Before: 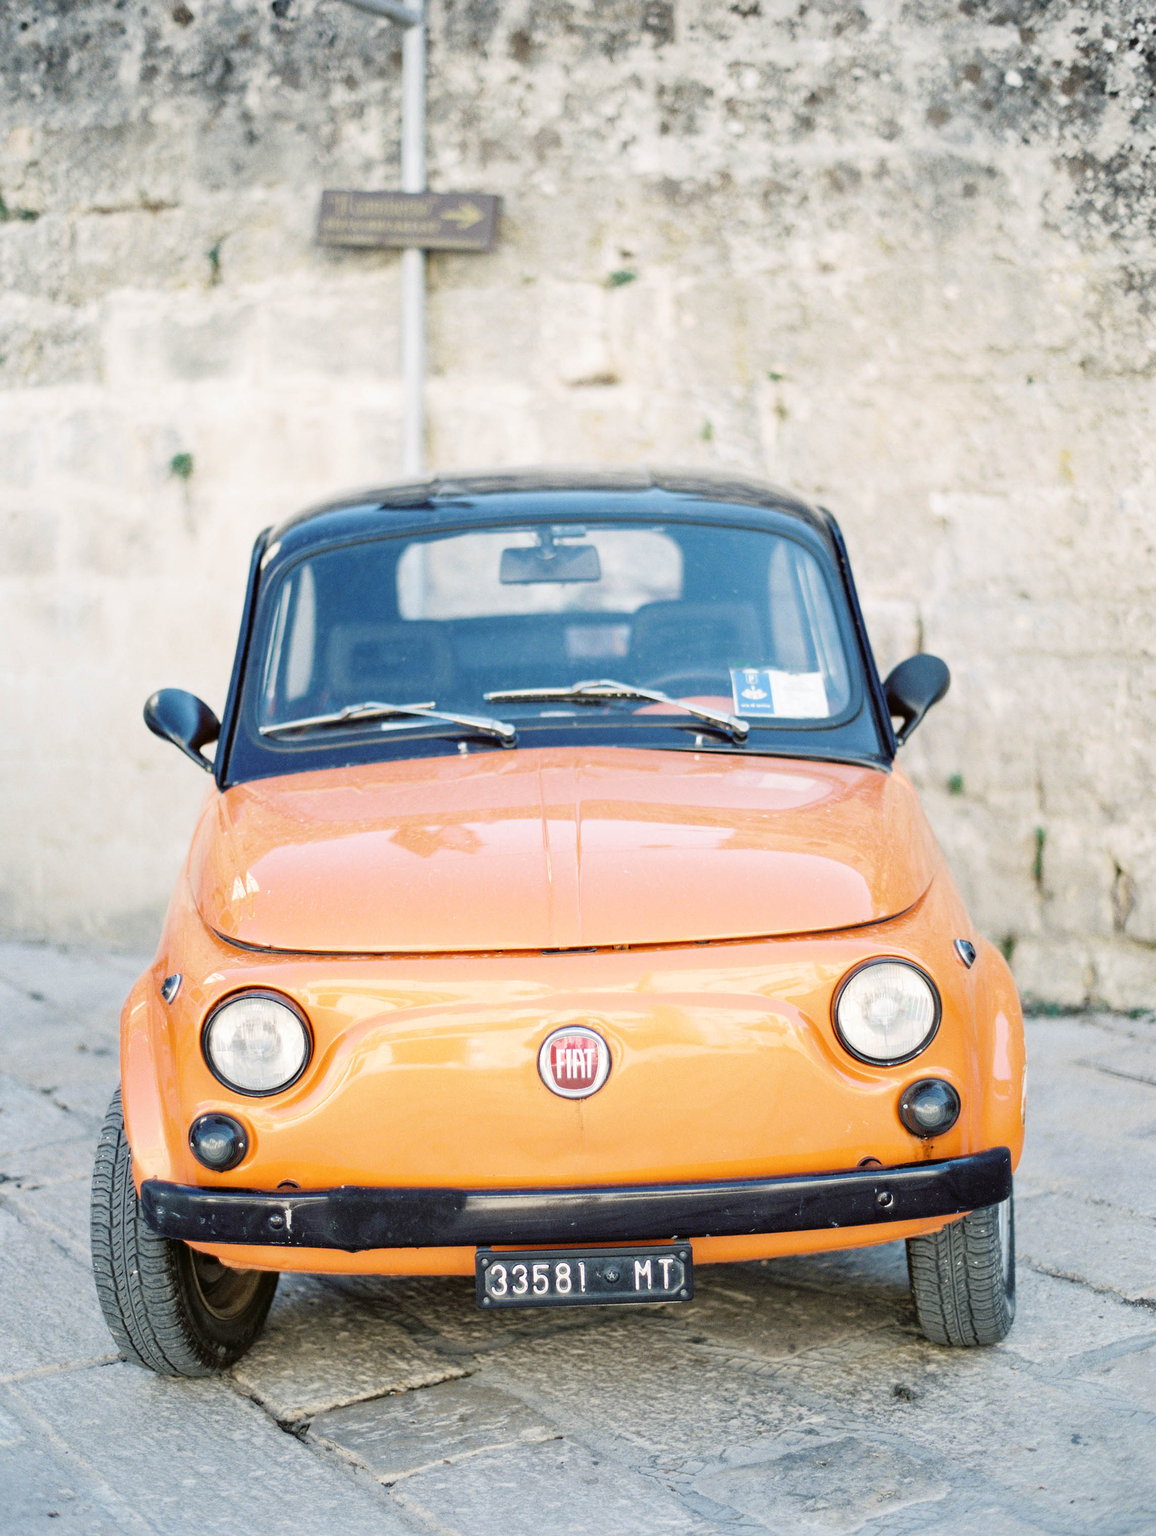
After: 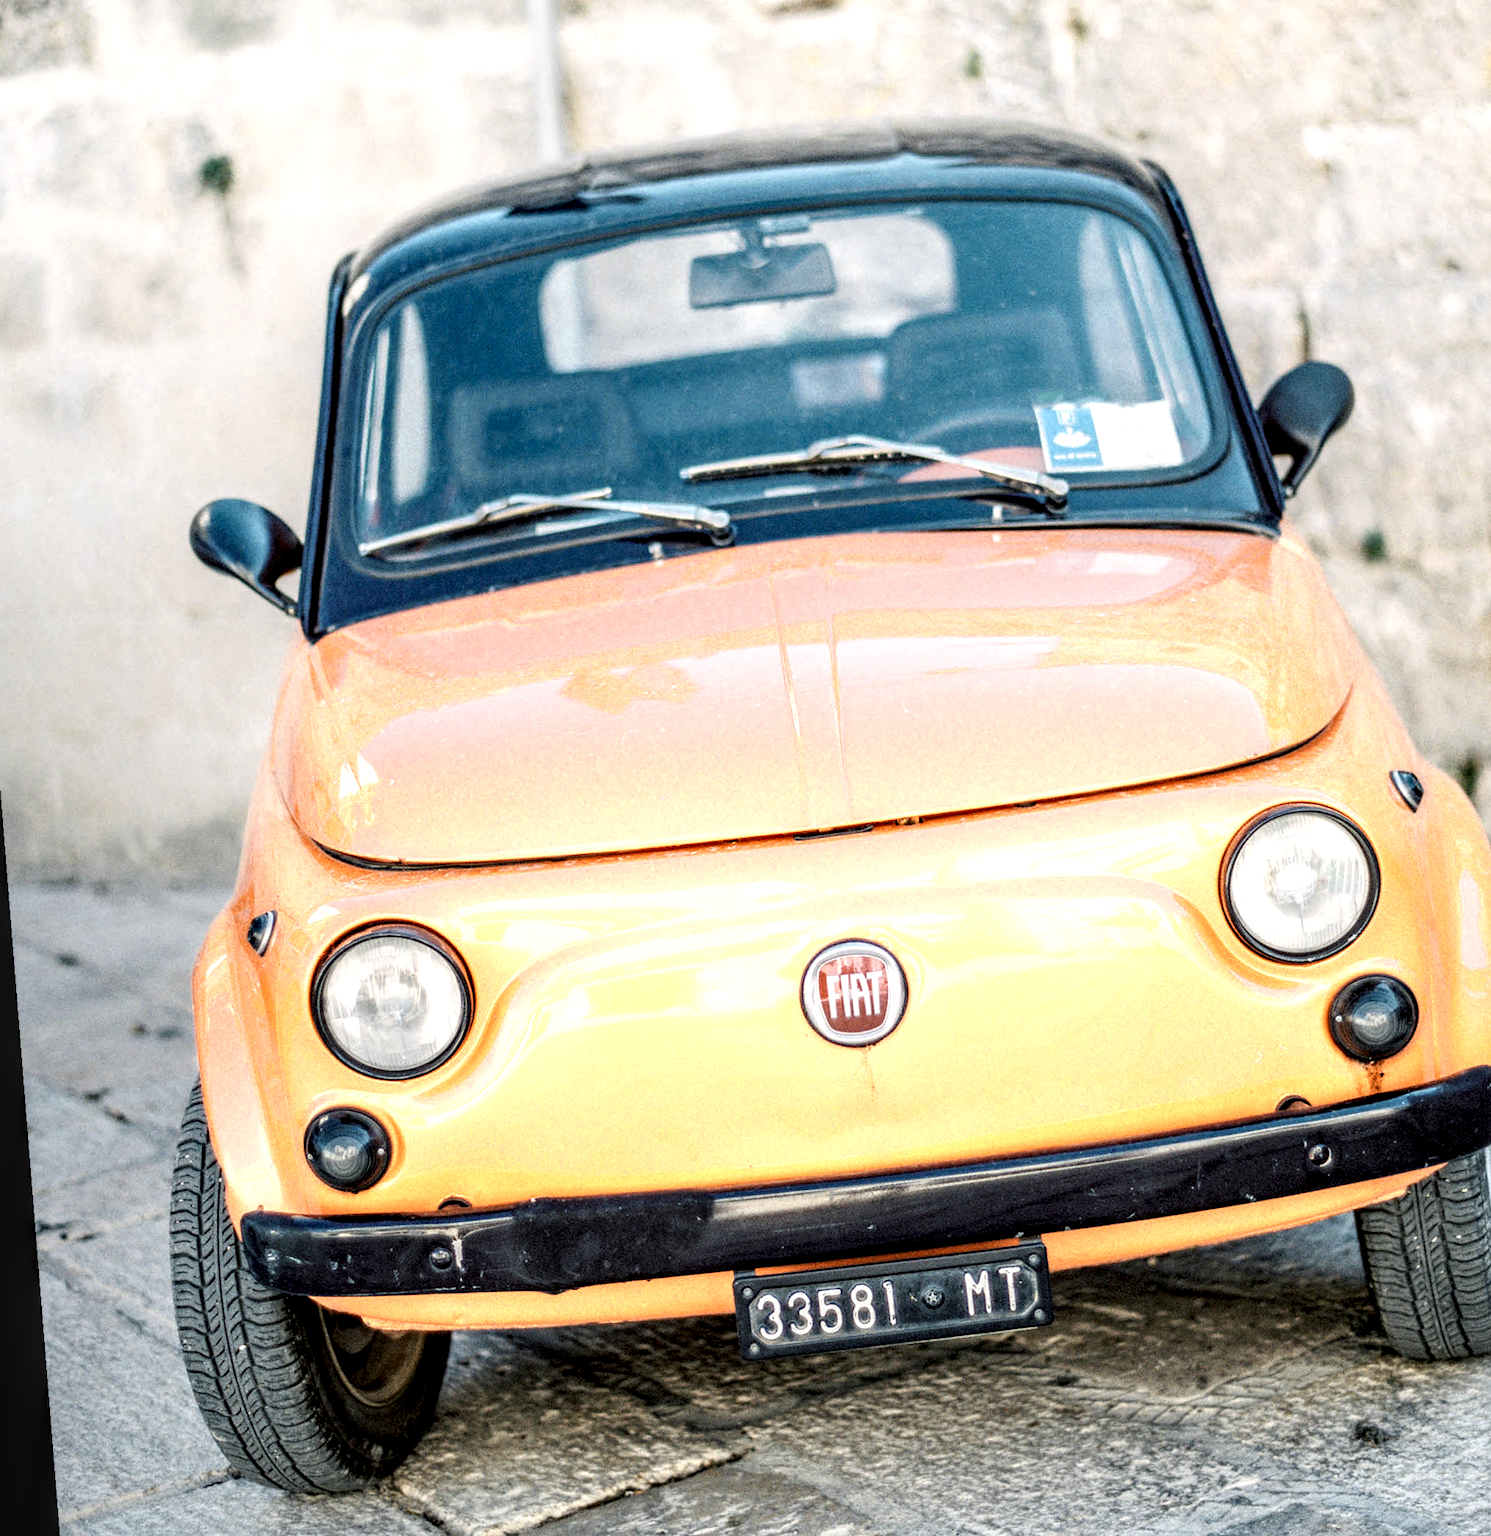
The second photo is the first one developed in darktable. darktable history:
local contrast: highlights 0%, shadows 0%, detail 182%
rotate and perspective: rotation -4.57°, crop left 0.054, crop right 0.944, crop top 0.087, crop bottom 0.914
color zones: curves: ch0 [(0.018, 0.548) (0.197, 0.654) (0.425, 0.447) (0.605, 0.658) (0.732, 0.579)]; ch1 [(0.105, 0.531) (0.224, 0.531) (0.386, 0.39) (0.618, 0.456) (0.732, 0.456) (0.956, 0.421)]; ch2 [(0.039, 0.583) (0.215, 0.465) (0.399, 0.544) (0.465, 0.548) (0.614, 0.447) (0.724, 0.43) (0.882, 0.623) (0.956, 0.632)]
crop: top 20.916%, right 9.437%, bottom 0.316%
